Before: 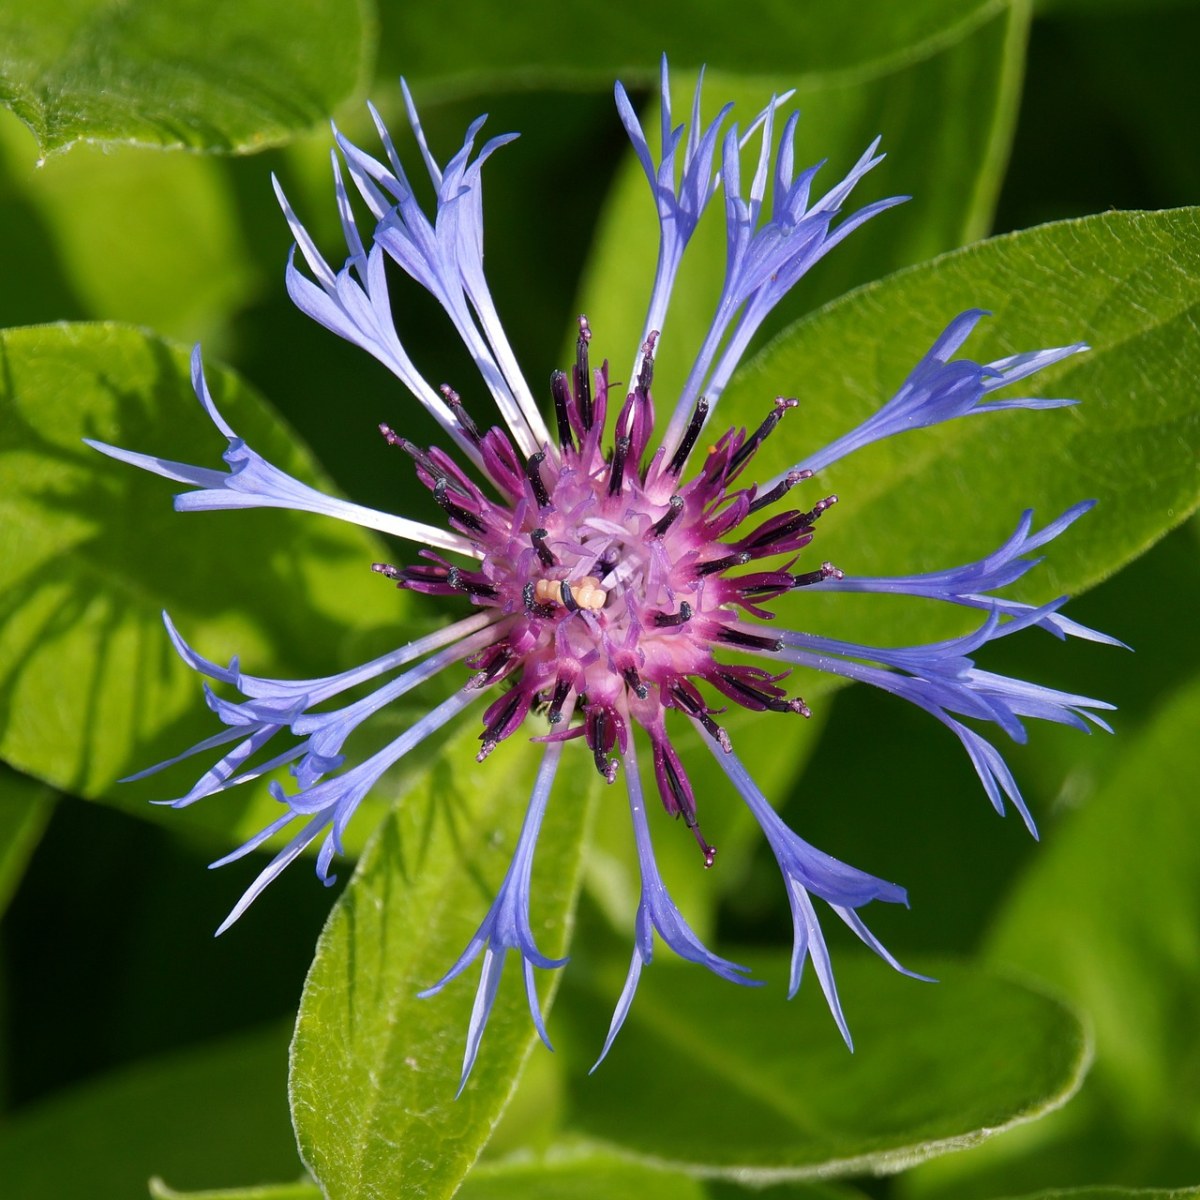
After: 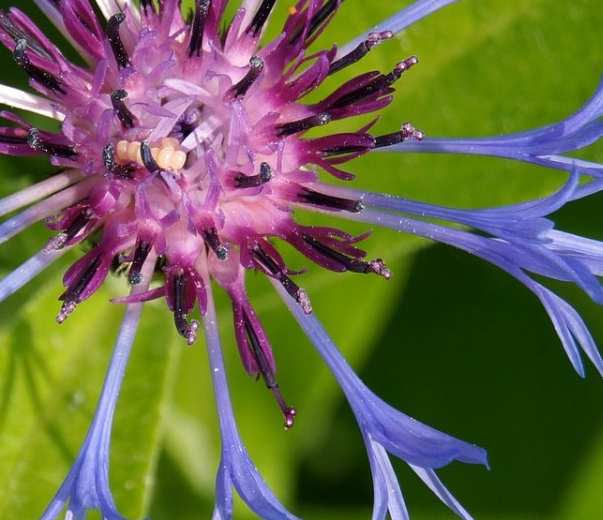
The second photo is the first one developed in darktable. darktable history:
tone equalizer: mask exposure compensation -0.501 EV
crop: left 35.003%, top 36.625%, right 14.705%, bottom 20.016%
